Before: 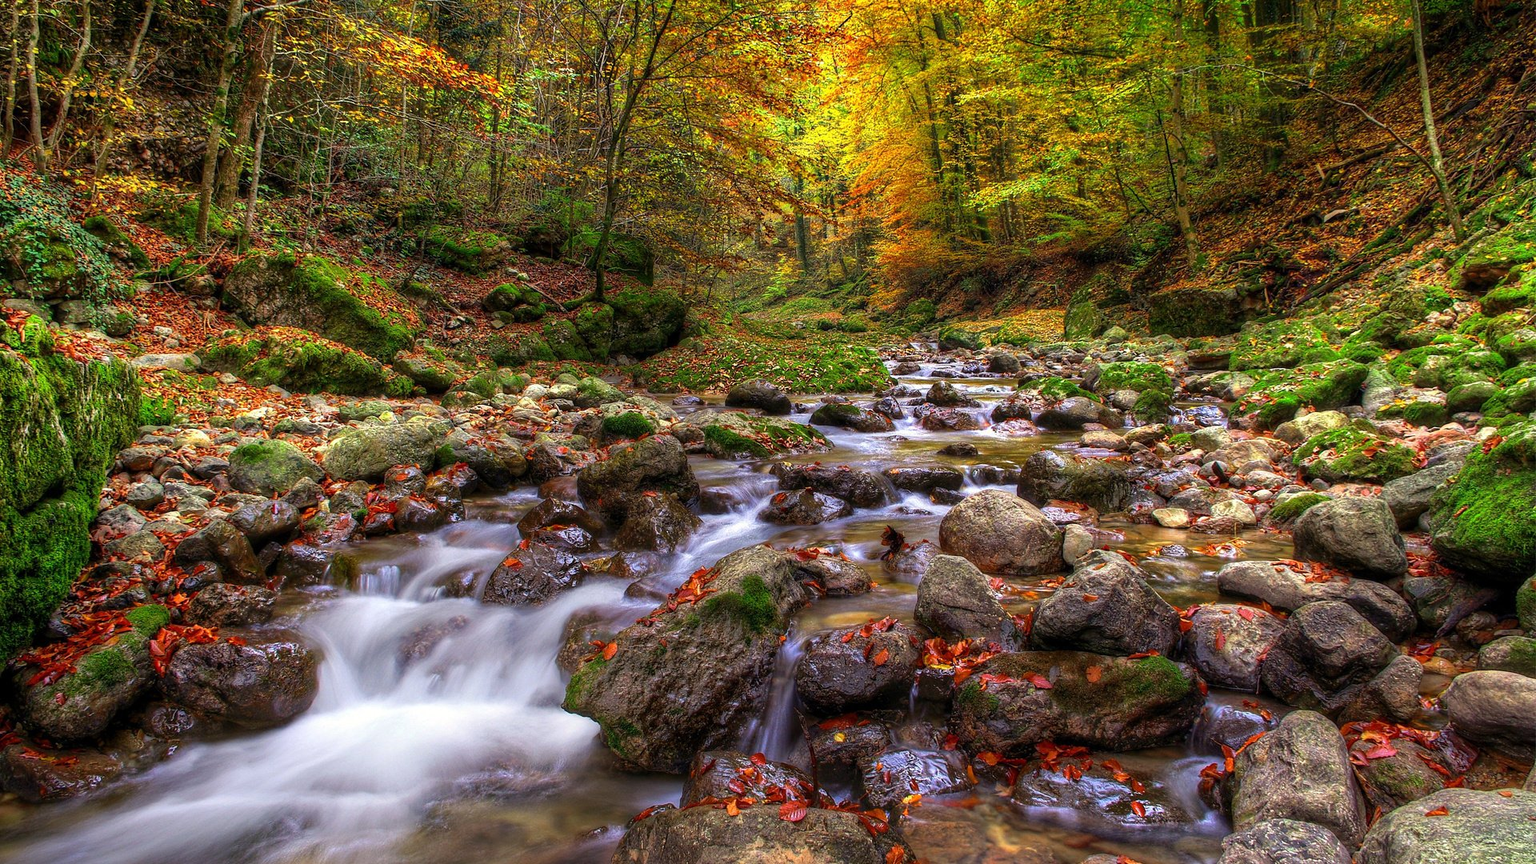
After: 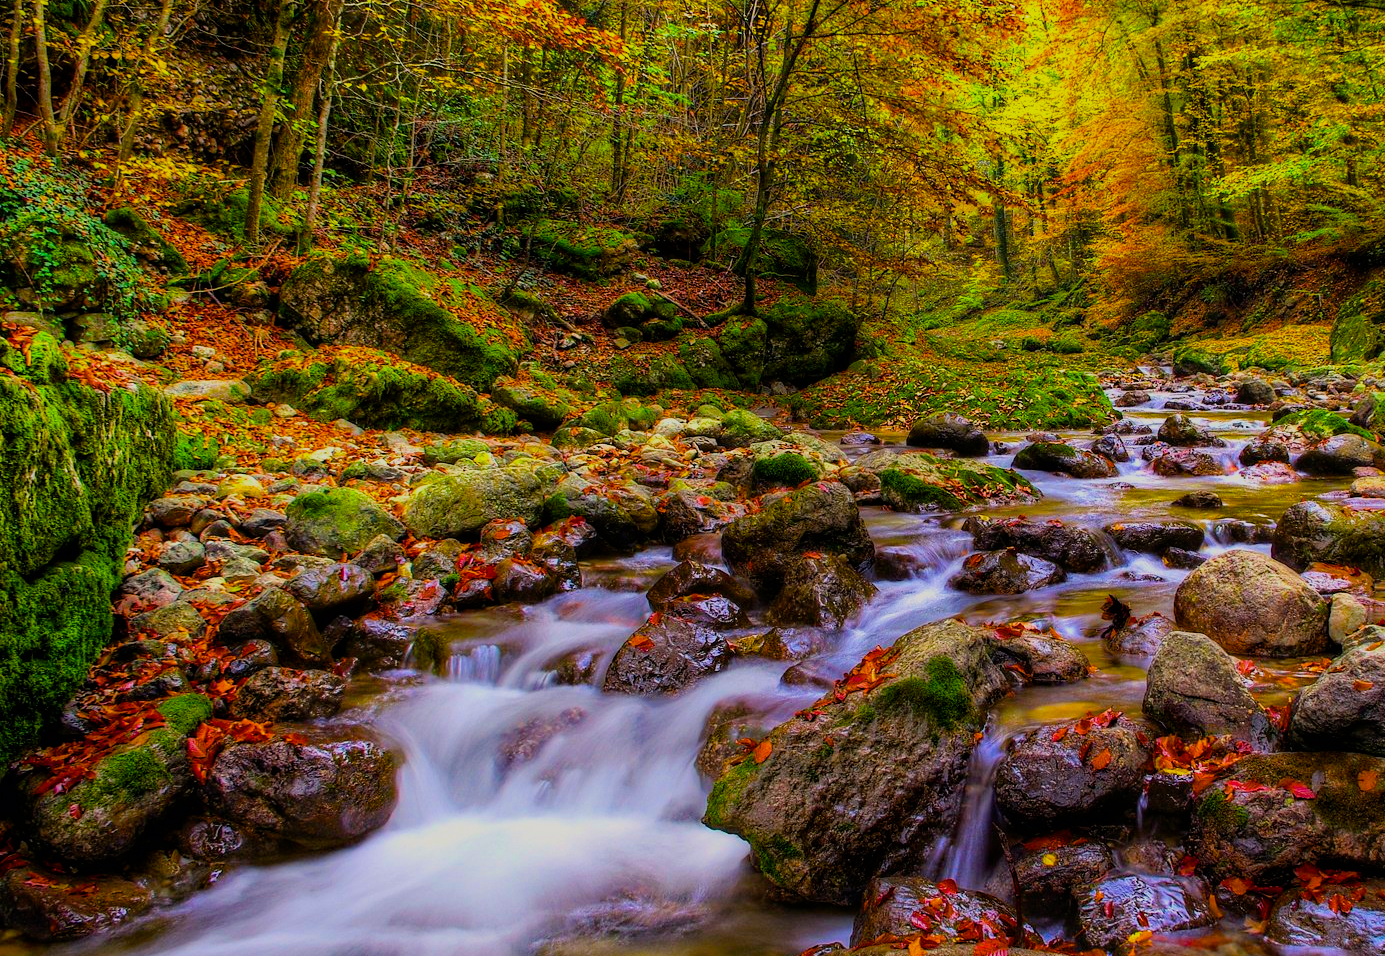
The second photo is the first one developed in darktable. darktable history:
crop: top 5.744%, right 27.847%, bottom 5.686%
filmic rgb: black relative exposure -8.39 EV, white relative exposure 4.66 EV, hardness 3.8, color science v6 (2022)
color balance rgb: linear chroma grading › global chroma 20.562%, perceptual saturation grading › global saturation 30.047%, global vibrance 20.199%
haze removal: compatibility mode true, adaptive false
